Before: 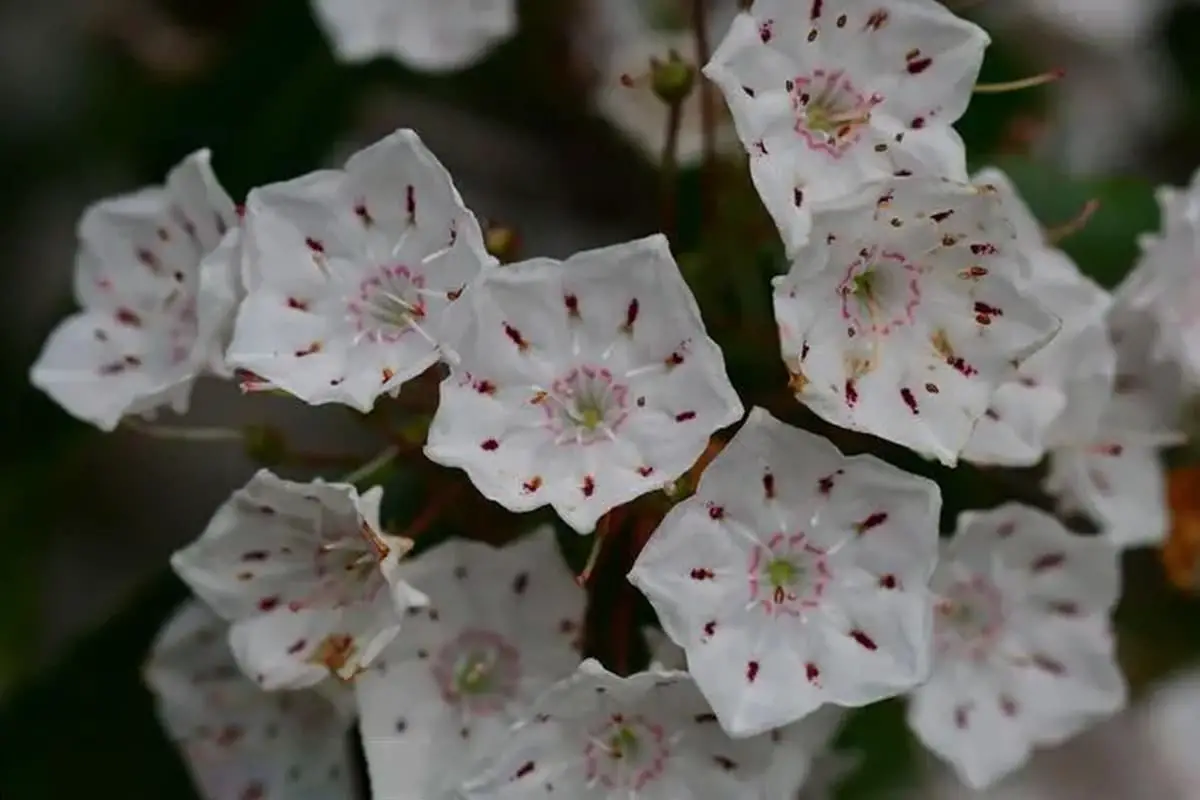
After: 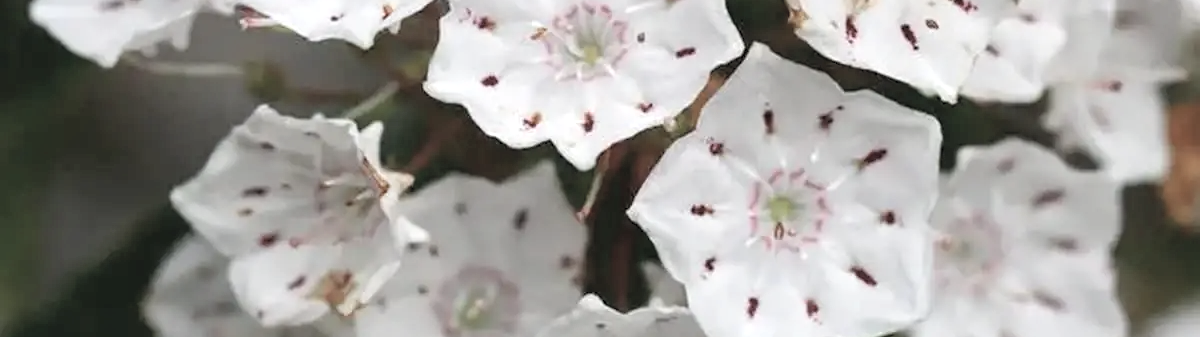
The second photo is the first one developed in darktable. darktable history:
crop: top 45.579%, bottom 12.205%
exposure: exposure 1.073 EV, compensate exposure bias true, compensate highlight preservation false
contrast brightness saturation: brightness 0.182, saturation -0.504
